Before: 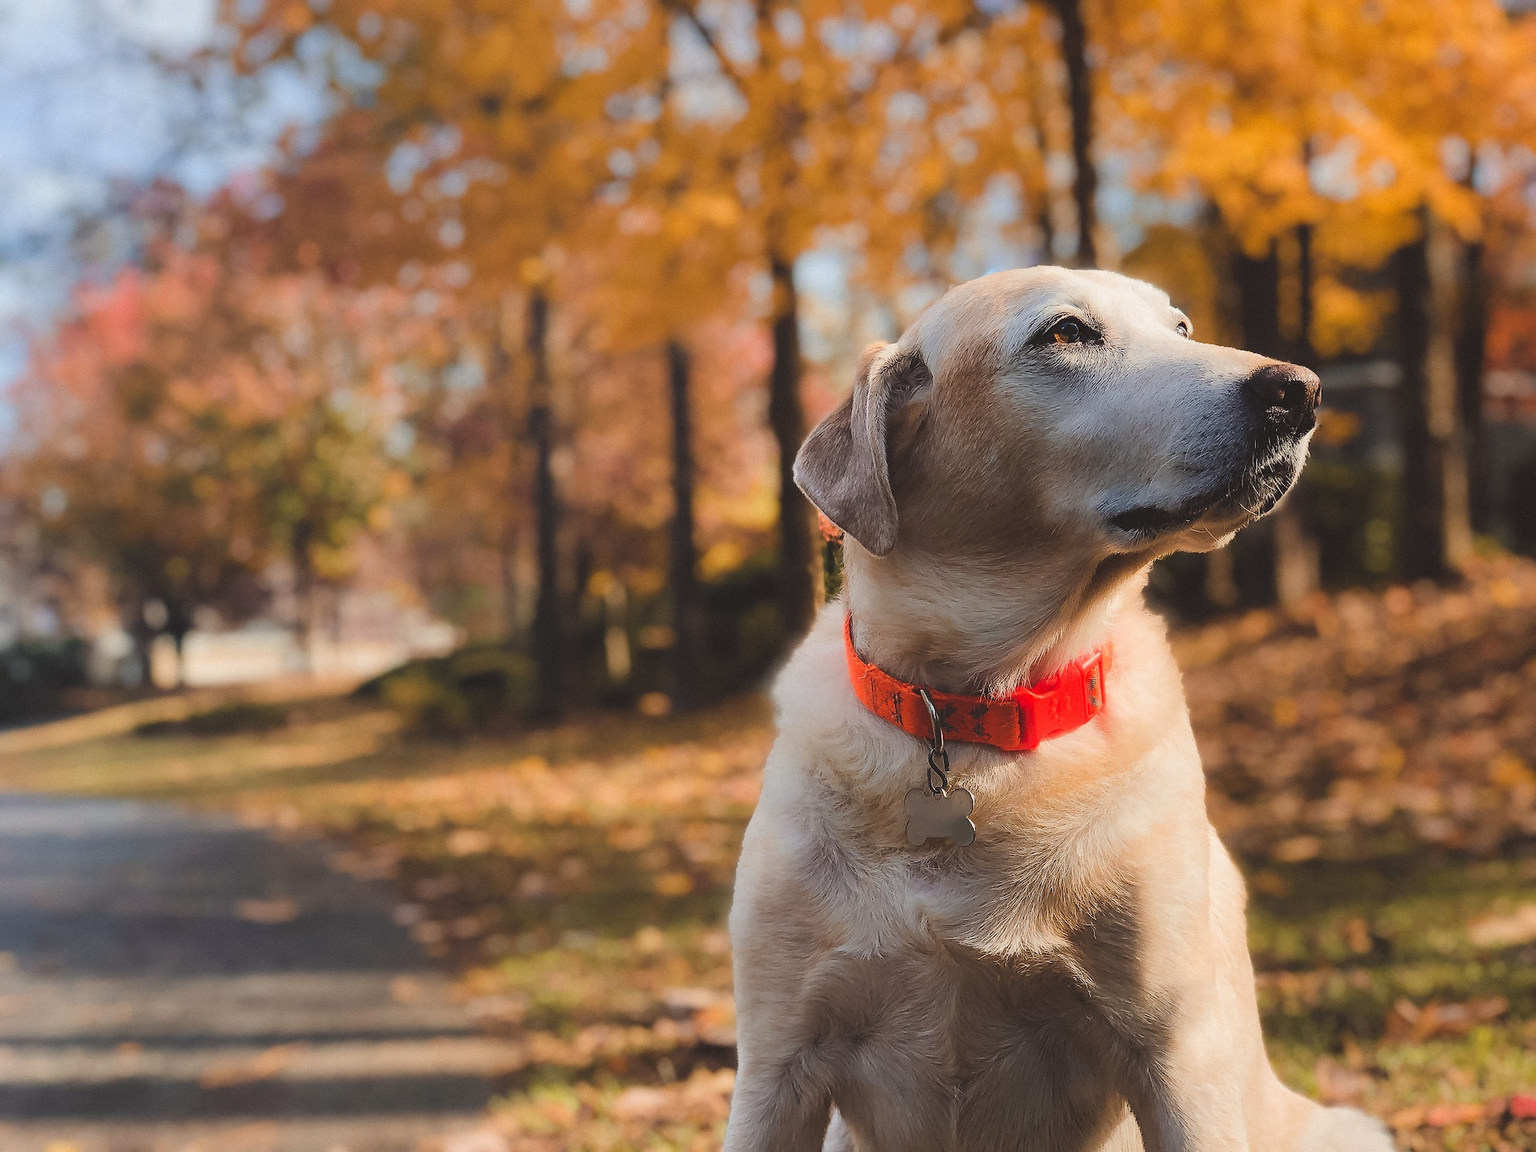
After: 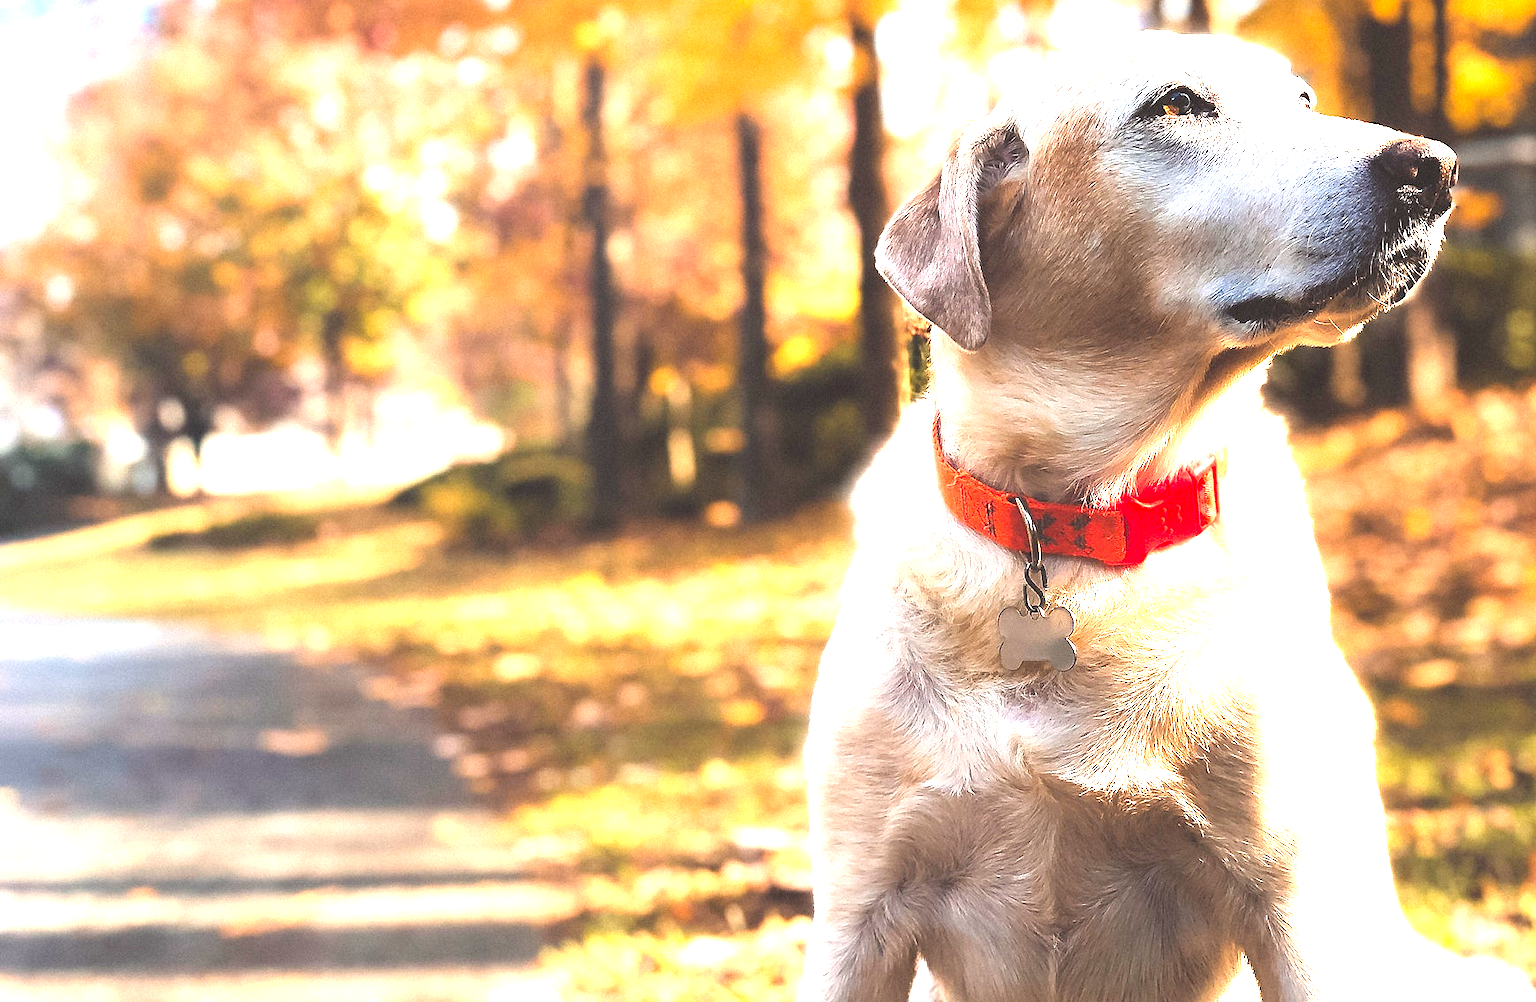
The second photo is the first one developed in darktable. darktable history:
crop: top 20.746%, right 9.326%, bottom 0.326%
levels: levels [0, 0.281, 0.562]
